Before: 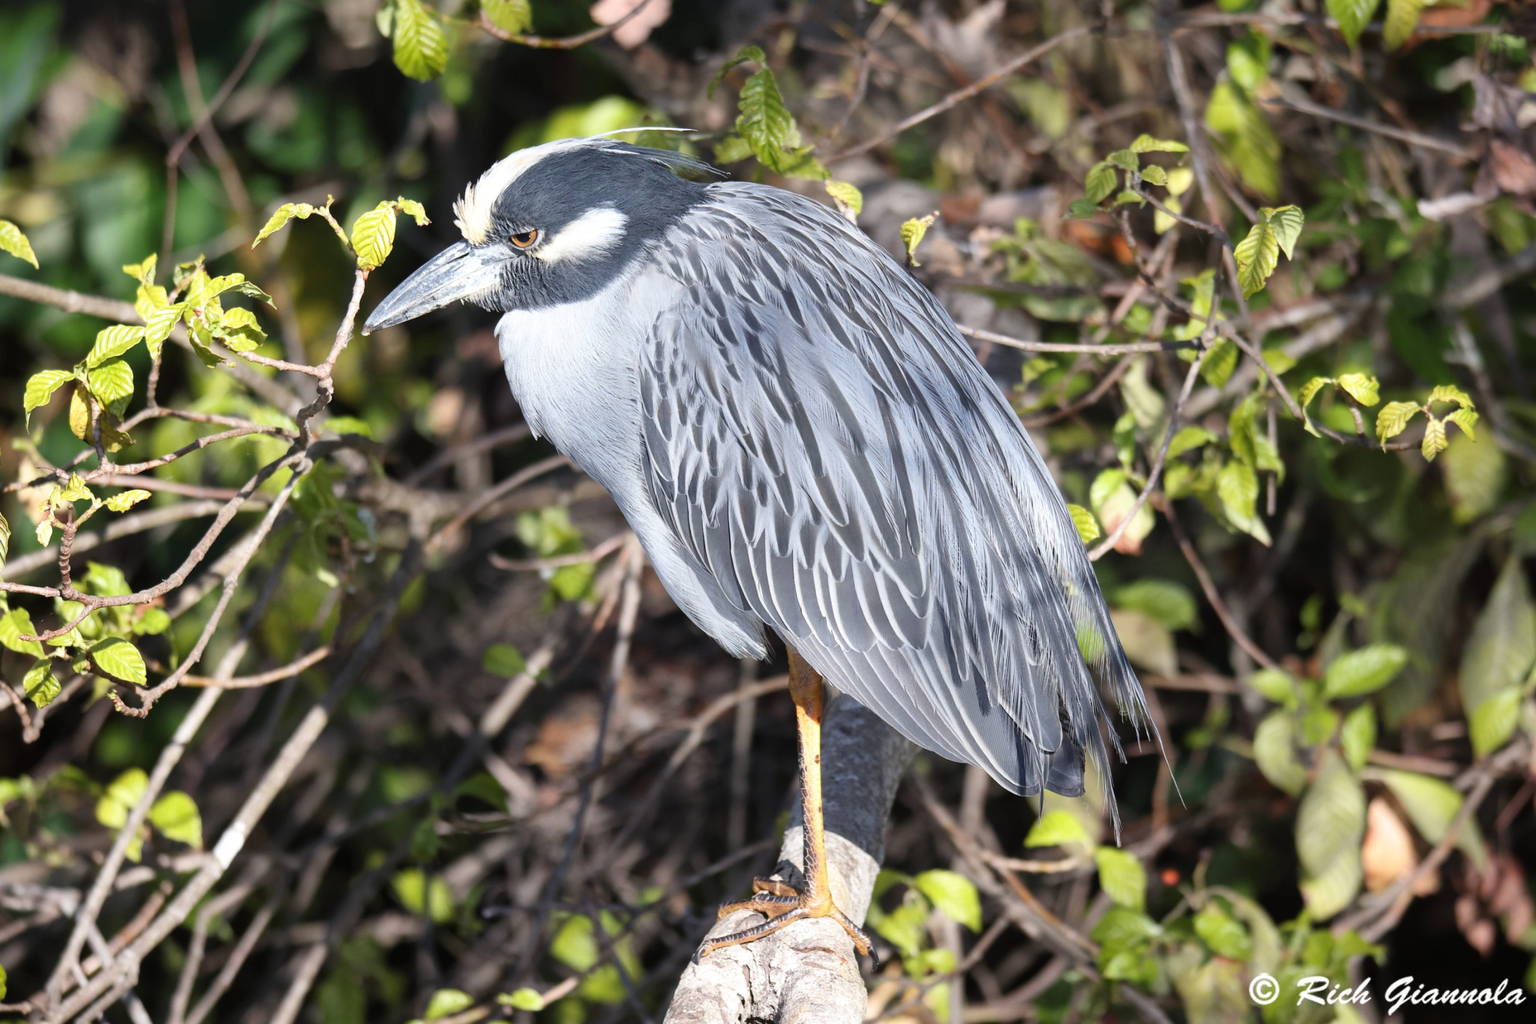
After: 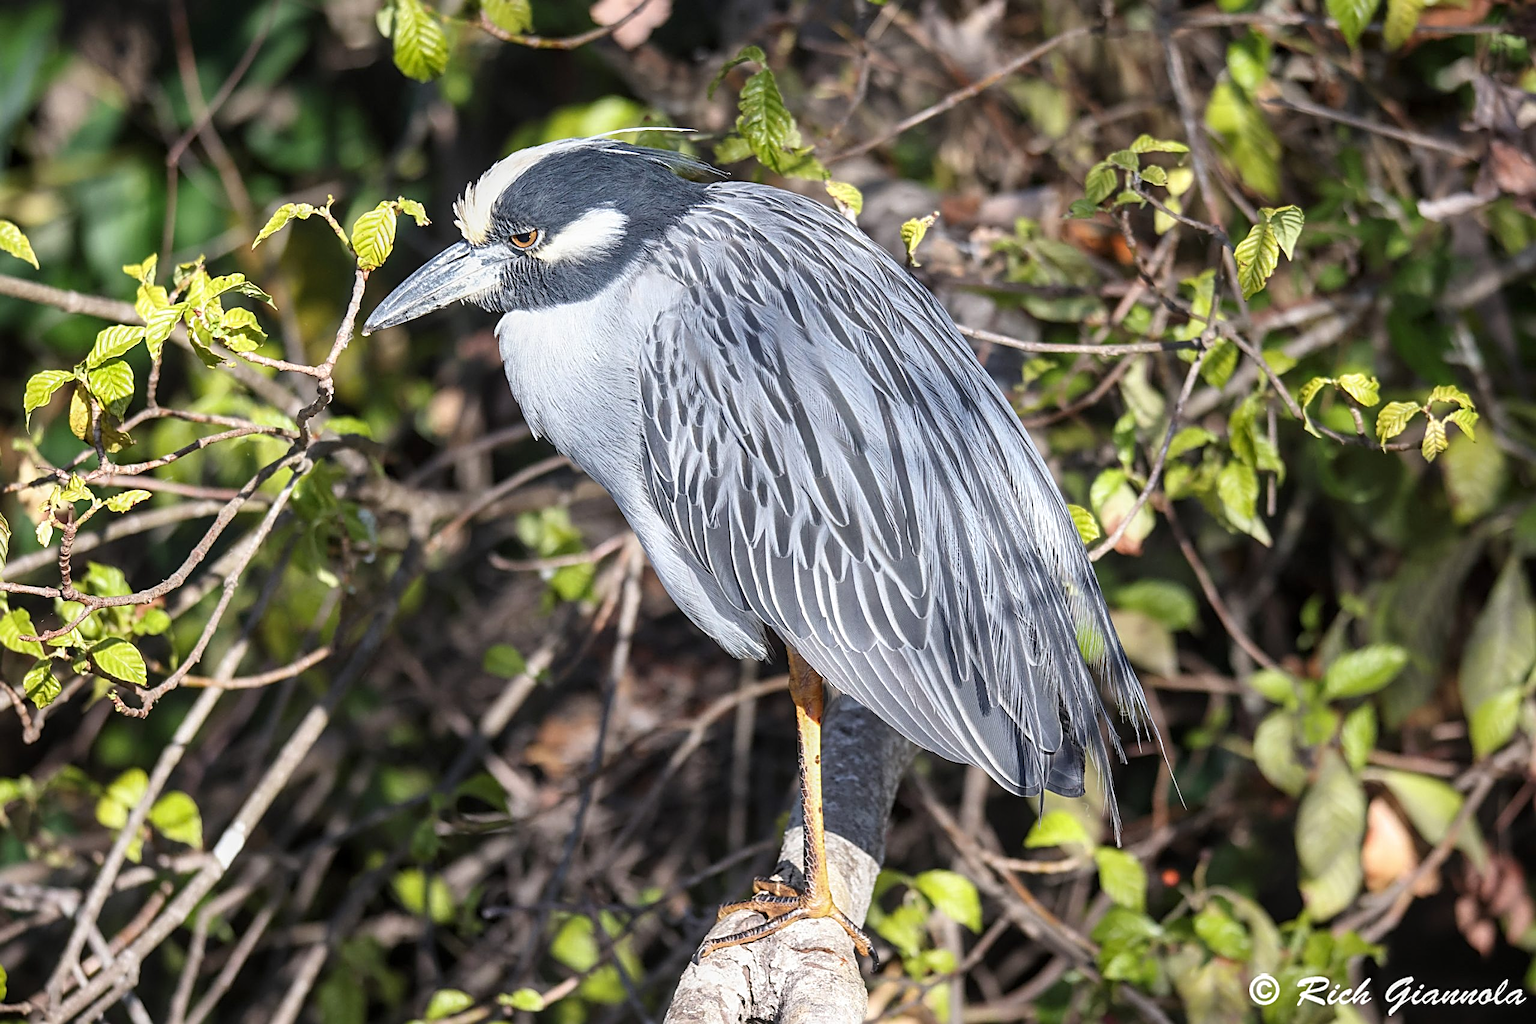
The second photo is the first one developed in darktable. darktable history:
local contrast: on, module defaults
sharpen: radius 2.584, amount 0.688
contrast brightness saturation: contrast -0.02, brightness -0.01, saturation 0.03
